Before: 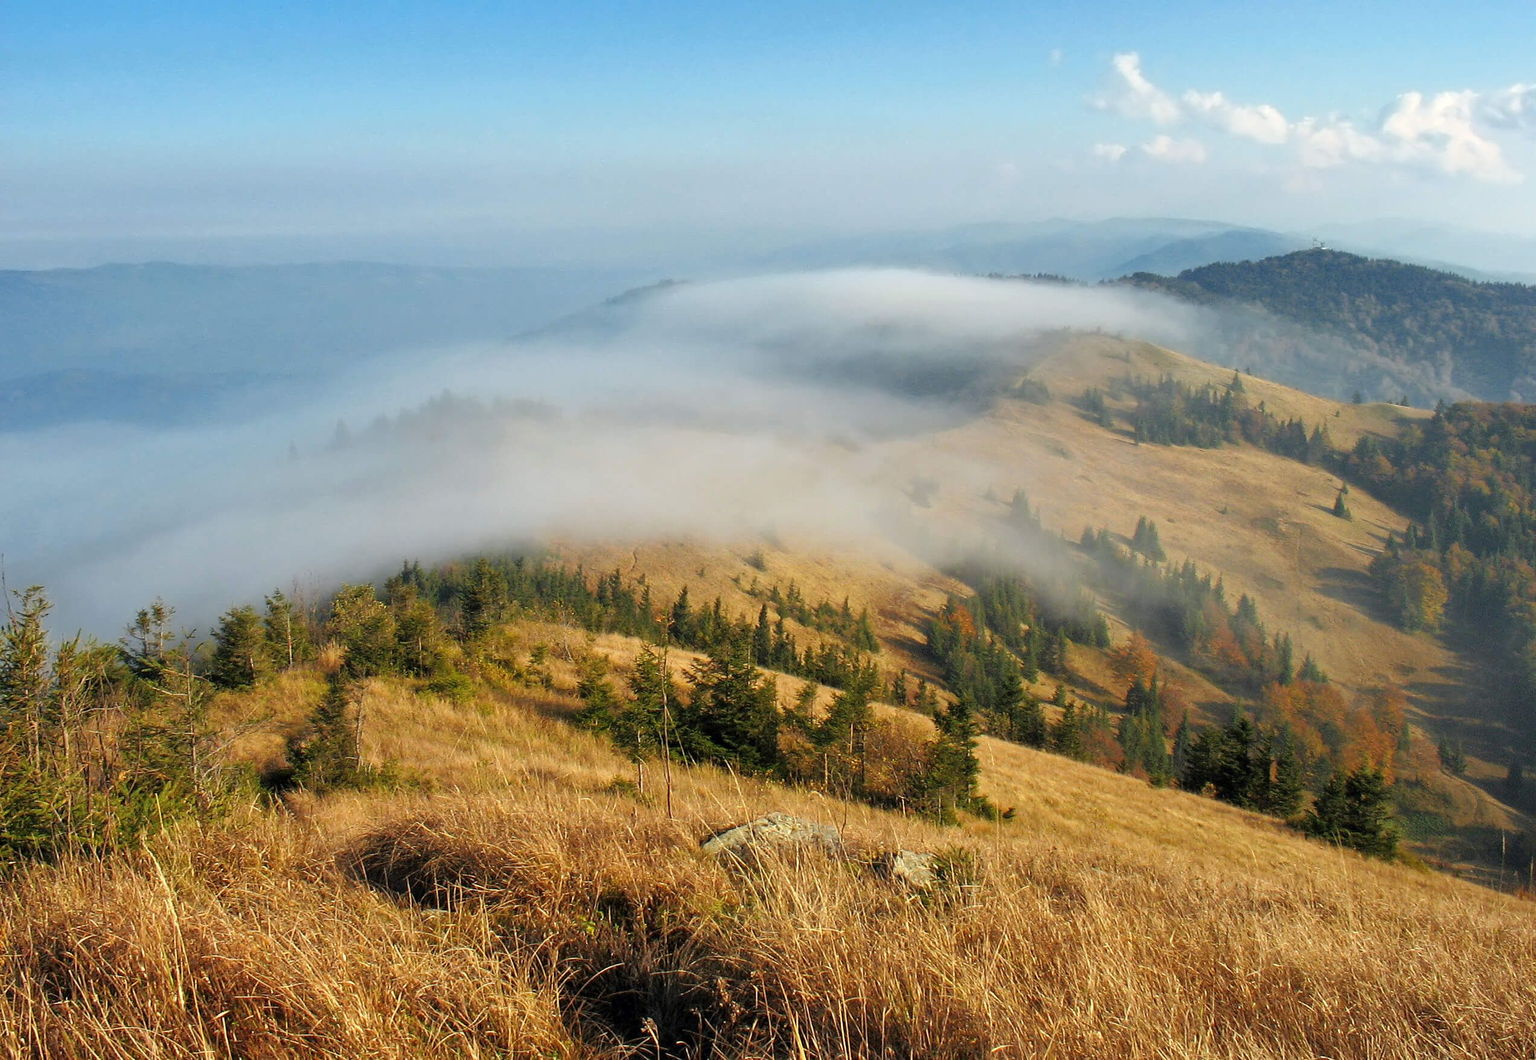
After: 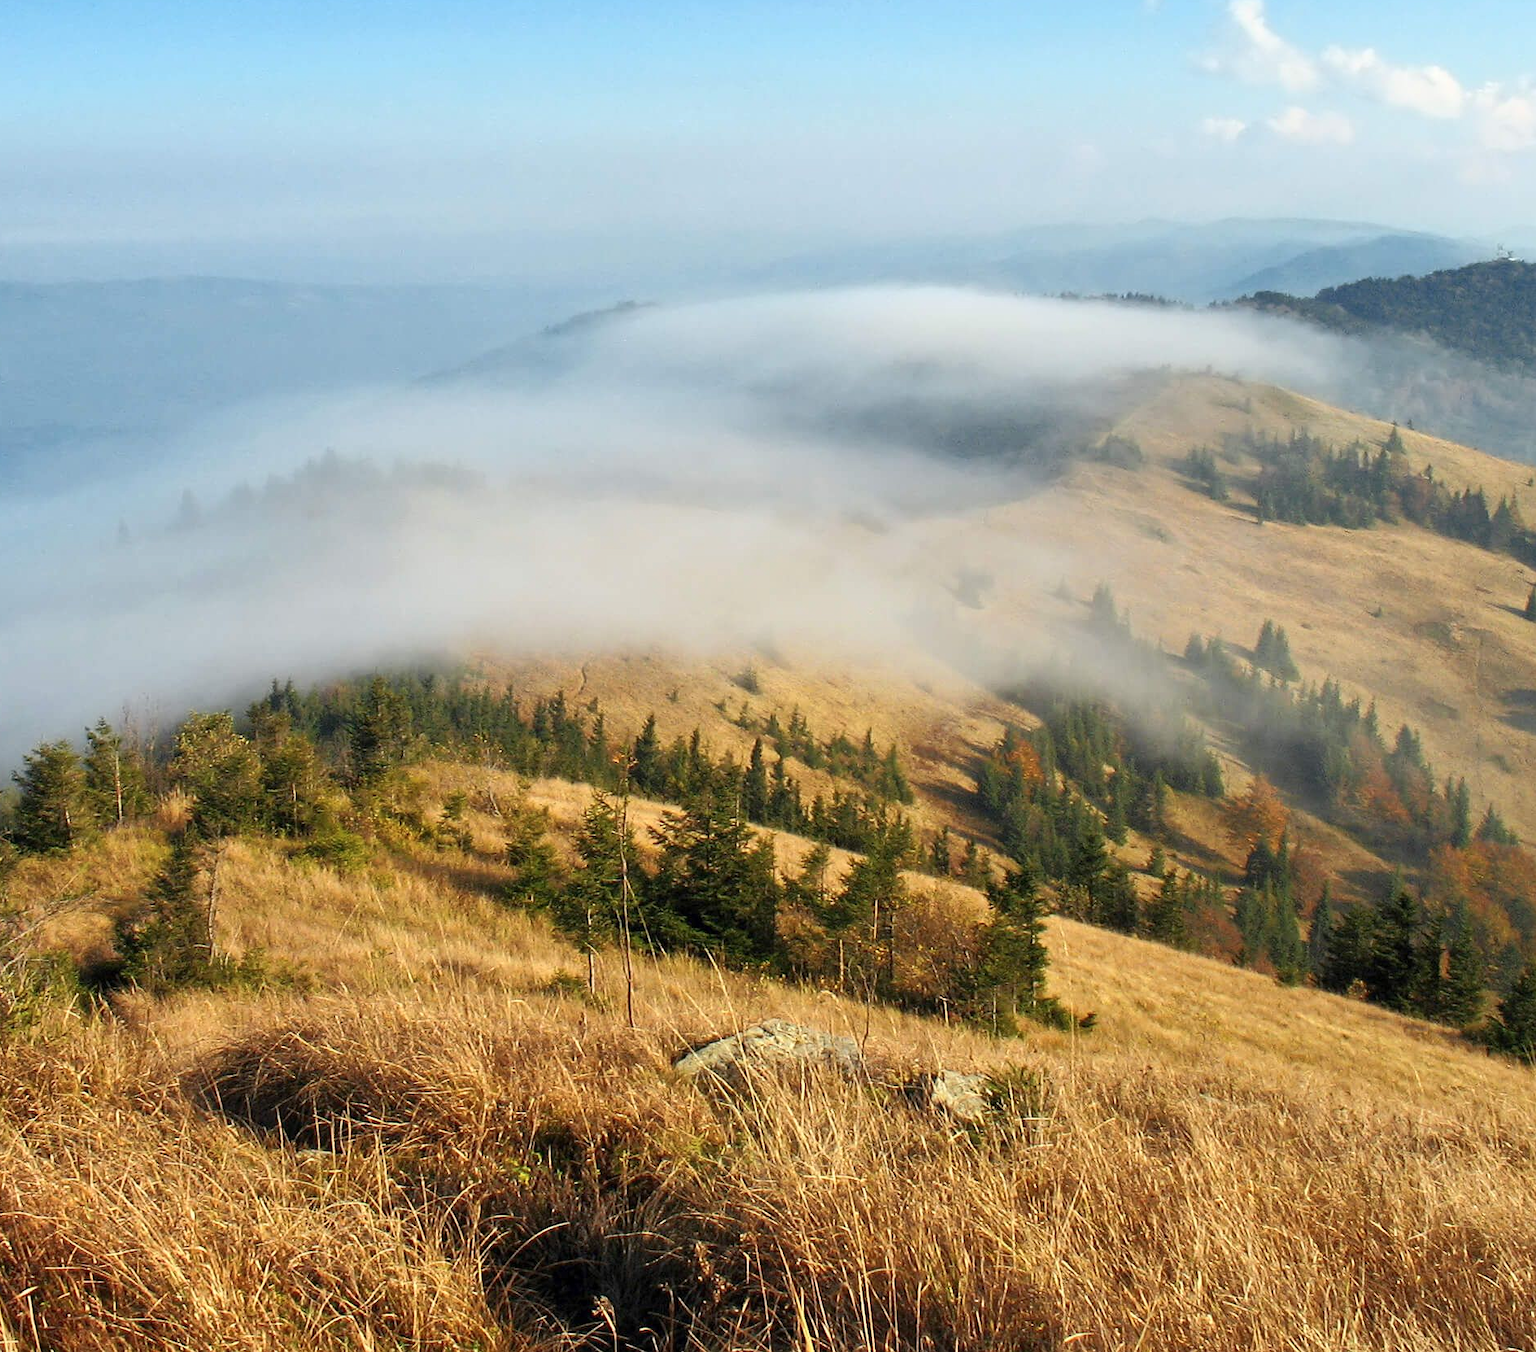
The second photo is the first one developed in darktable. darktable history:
contrast brightness saturation: contrast 0.151, brightness 0.054
crop and rotate: left 13.174%, top 5.35%, right 12.603%
tone curve: curves: ch0 [(0, 0) (0.003, 0.003) (0.011, 0.015) (0.025, 0.031) (0.044, 0.056) (0.069, 0.083) (0.1, 0.113) (0.136, 0.145) (0.177, 0.184) (0.224, 0.225) (0.277, 0.275) (0.335, 0.327) (0.399, 0.385) (0.468, 0.447) (0.543, 0.528) (0.623, 0.611) (0.709, 0.703) (0.801, 0.802) (0.898, 0.902) (1, 1)], color space Lab, linked channels, preserve colors none
tone equalizer: edges refinement/feathering 500, mask exposure compensation -1.57 EV, preserve details no
